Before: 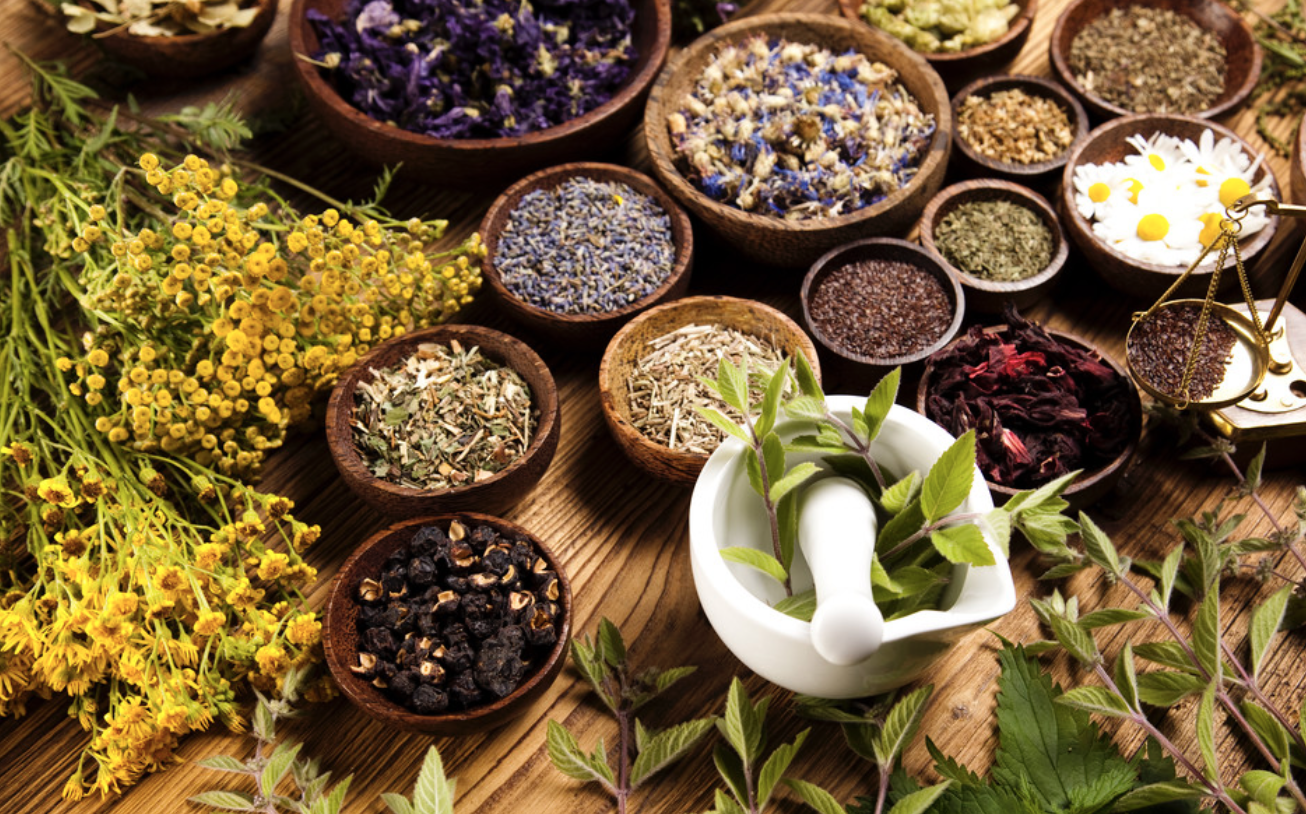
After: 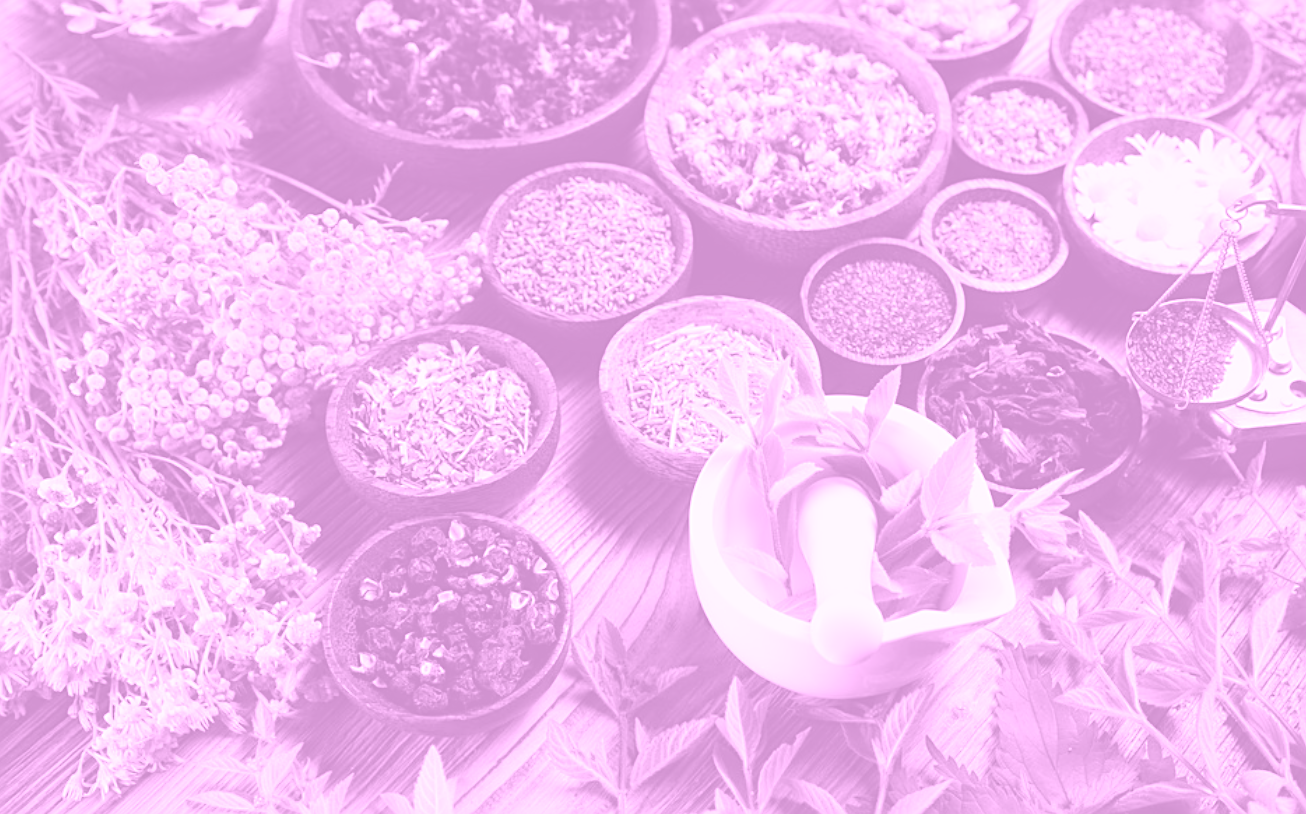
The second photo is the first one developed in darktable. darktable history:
exposure: black level correction 0, exposure 0.7 EV, compensate exposure bias true, compensate highlight preservation false
white balance: red 0.98, blue 1.034
sharpen: on, module defaults
colorize: hue 331.2°, saturation 75%, source mix 30.28%, lightness 70.52%, version 1
